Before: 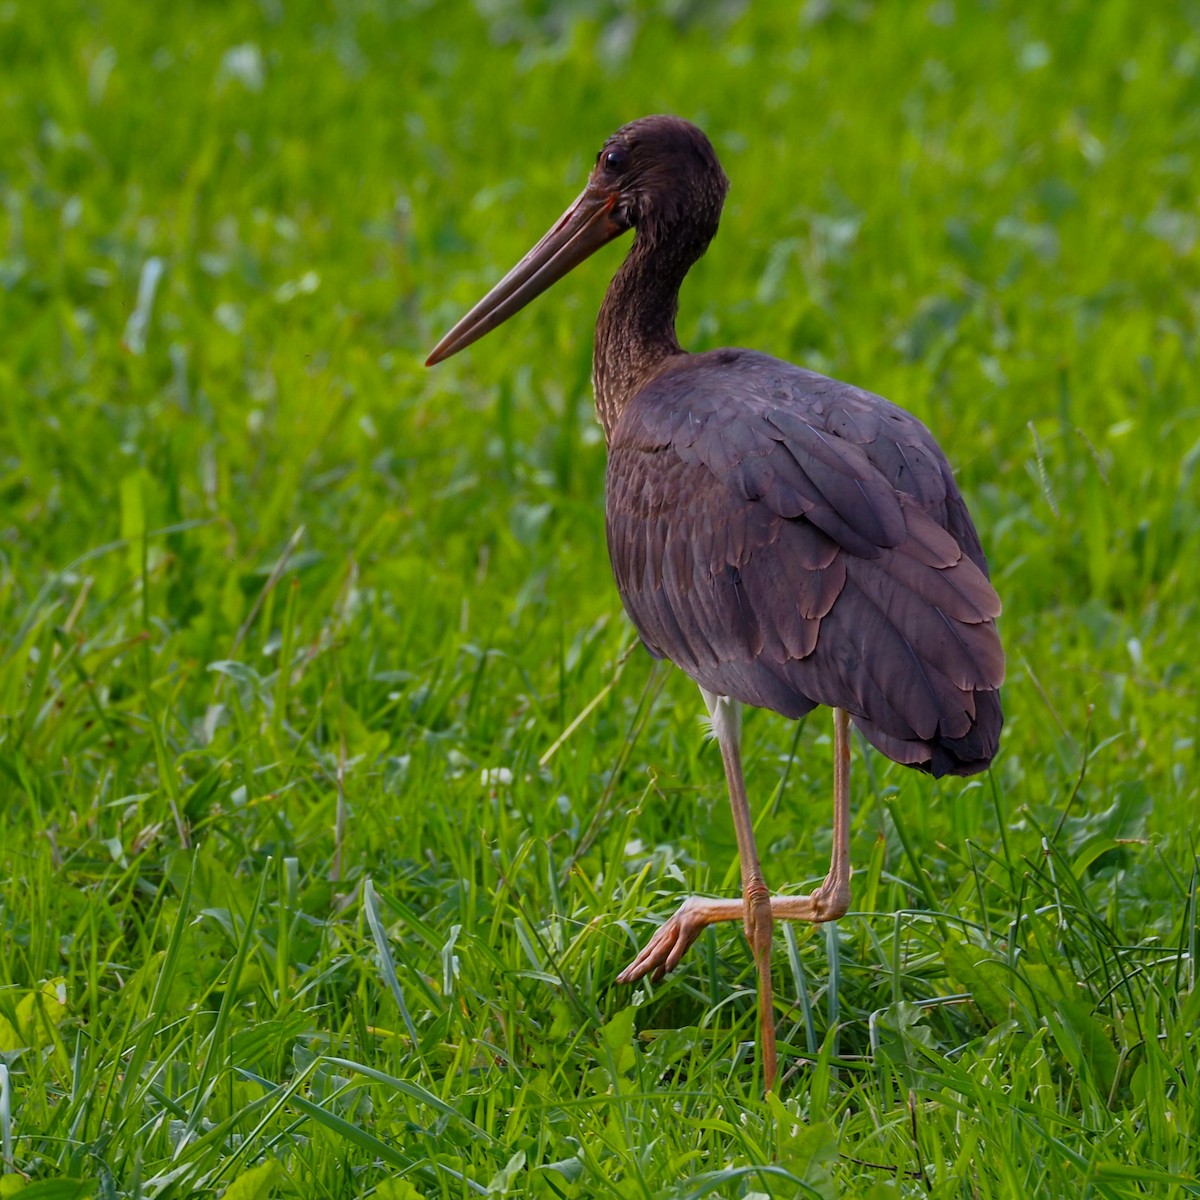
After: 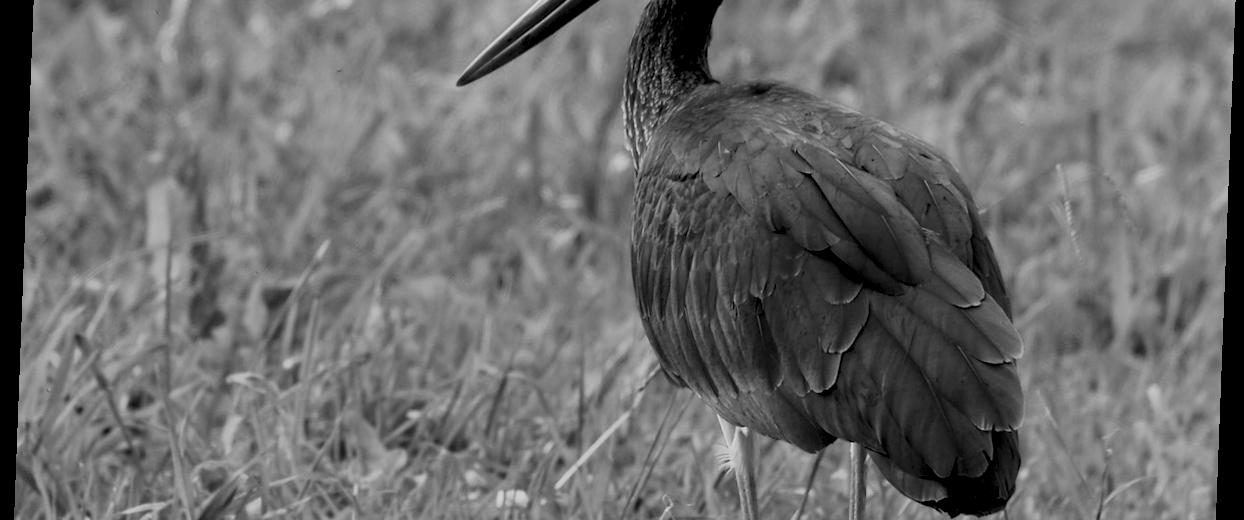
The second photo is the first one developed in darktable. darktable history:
shadows and highlights: shadows 24.5, highlights -78.15, soften with gaussian
monochrome: size 1
white balance: red 0.982, blue 1.018
contrast brightness saturation: contrast 0.28
crop and rotate: top 23.84%, bottom 34.294%
rotate and perspective: rotation 2.17°, automatic cropping off
rgb levels: preserve colors sum RGB, levels [[0.038, 0.433, 0.934], [0, 0.5, 1], [0, 0.5, 1]]
